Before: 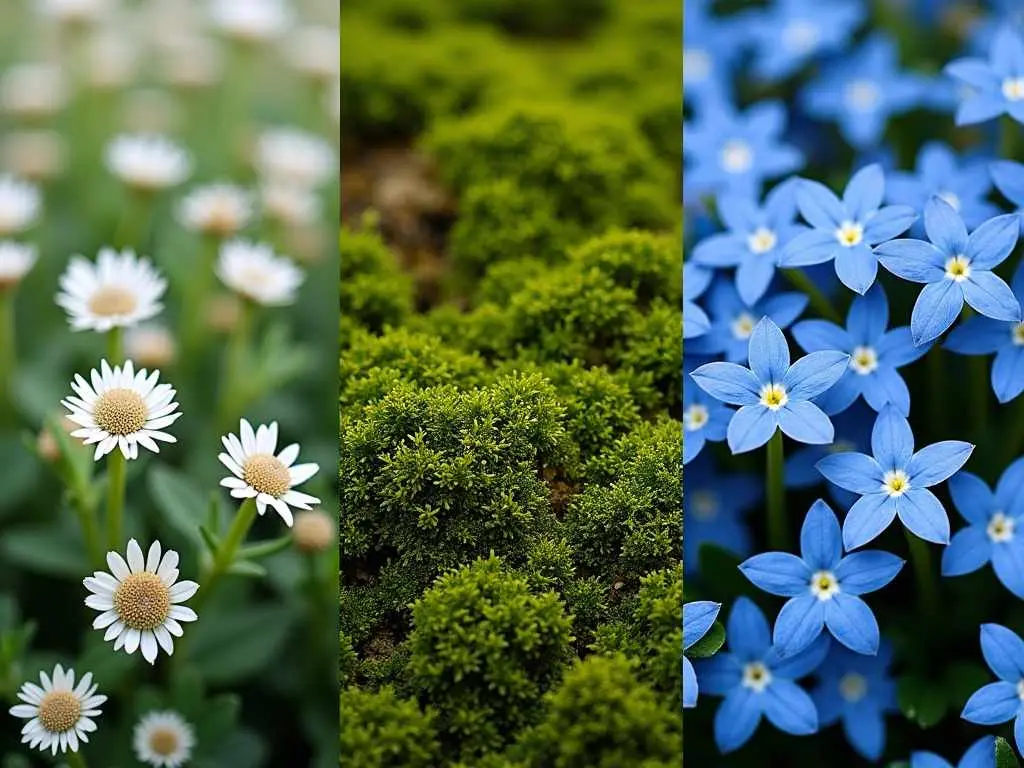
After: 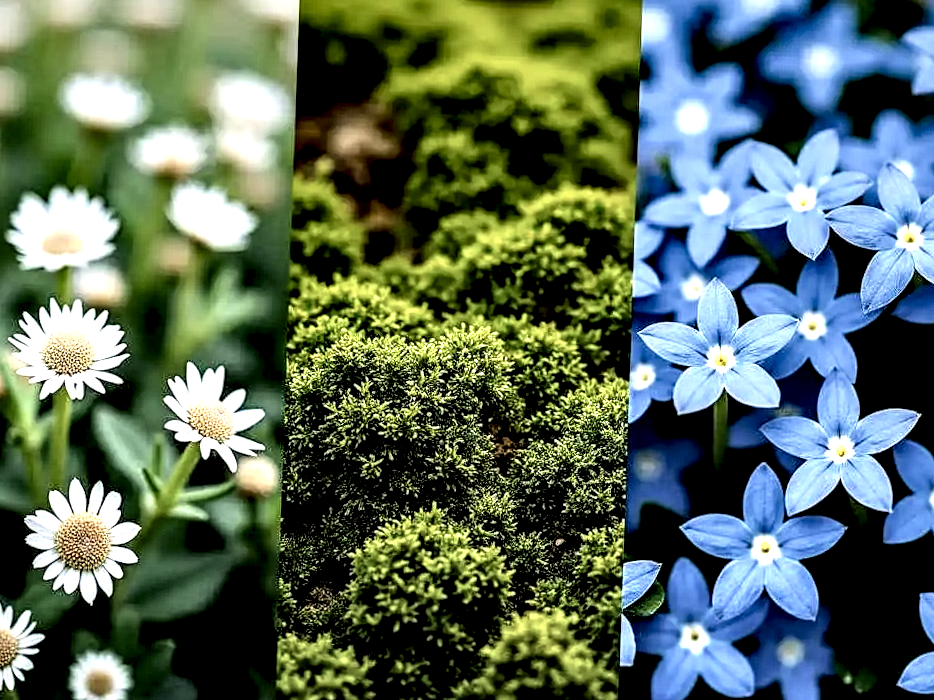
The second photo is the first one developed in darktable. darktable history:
local contrast: highlights 115%, shadows 42%, detail 293%
crop and rotate: angle -1.96°, left 3.097%, top 4.154%, right 1.586%, bottom 0.529%
filmic rgb: black relative exposure -7.15 EV, white relative exposure 5.36 EV, hardness 3.02, color science v6 (2022)
